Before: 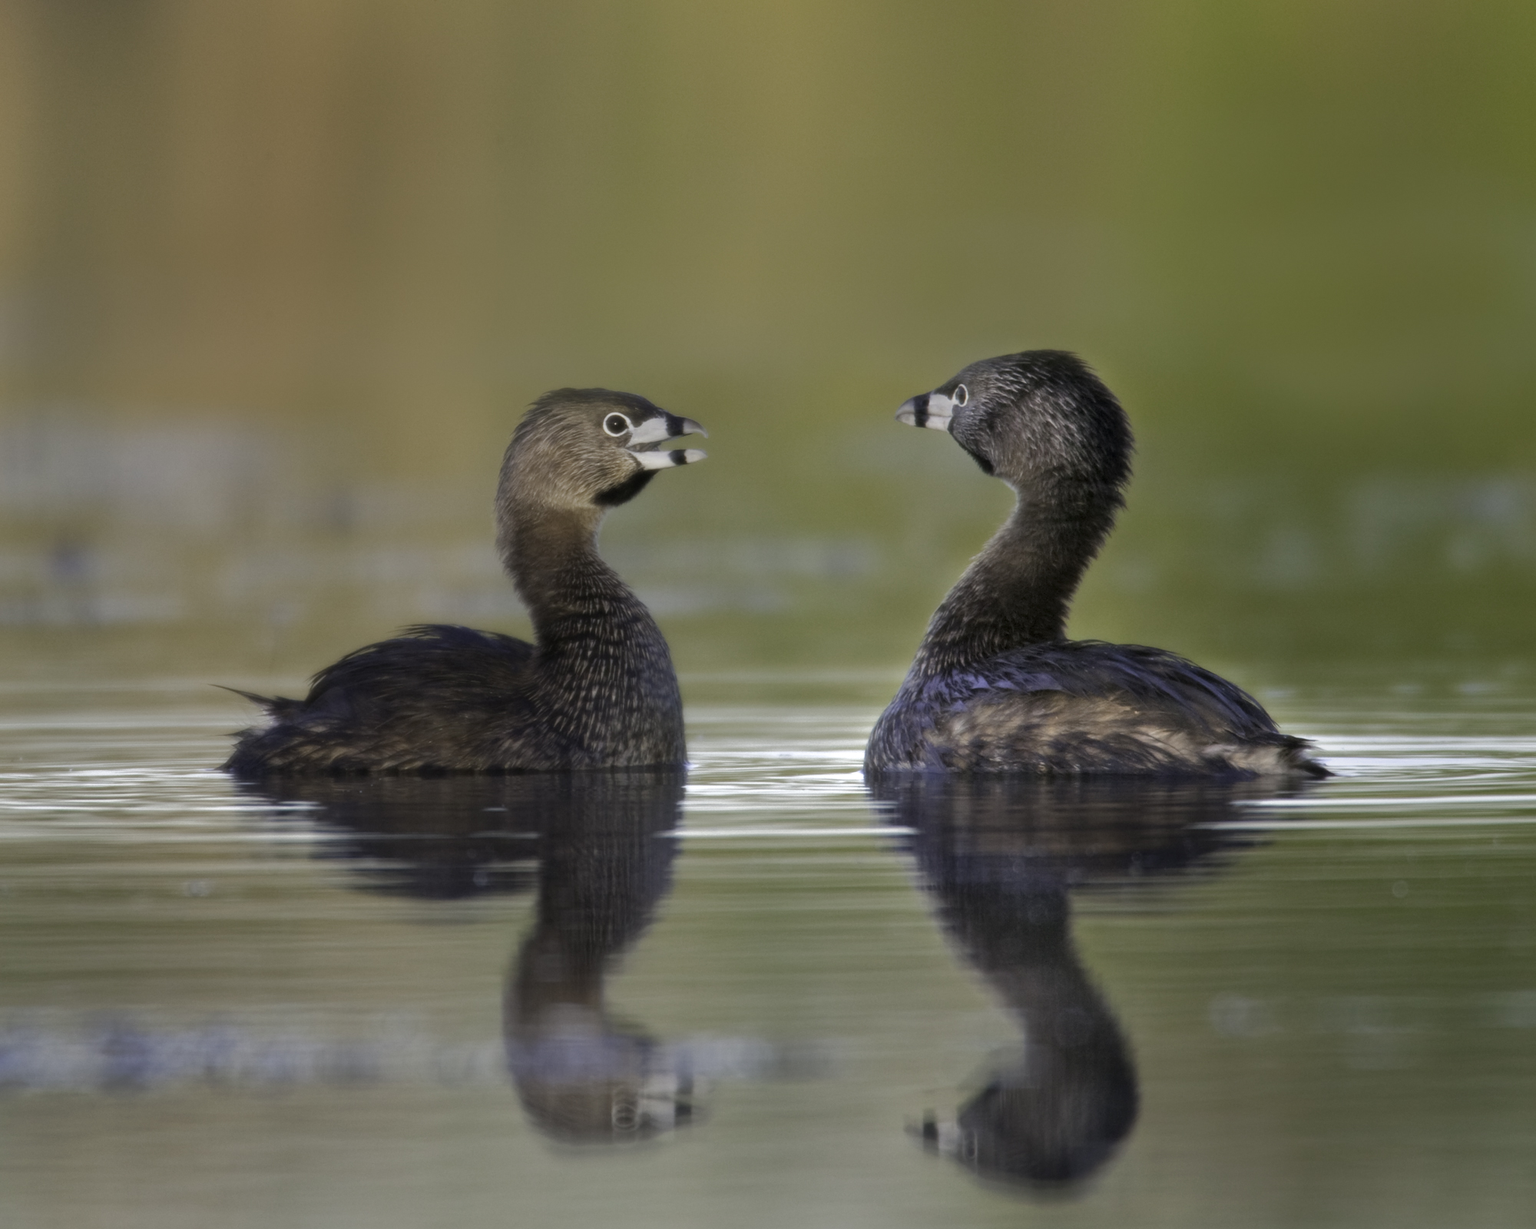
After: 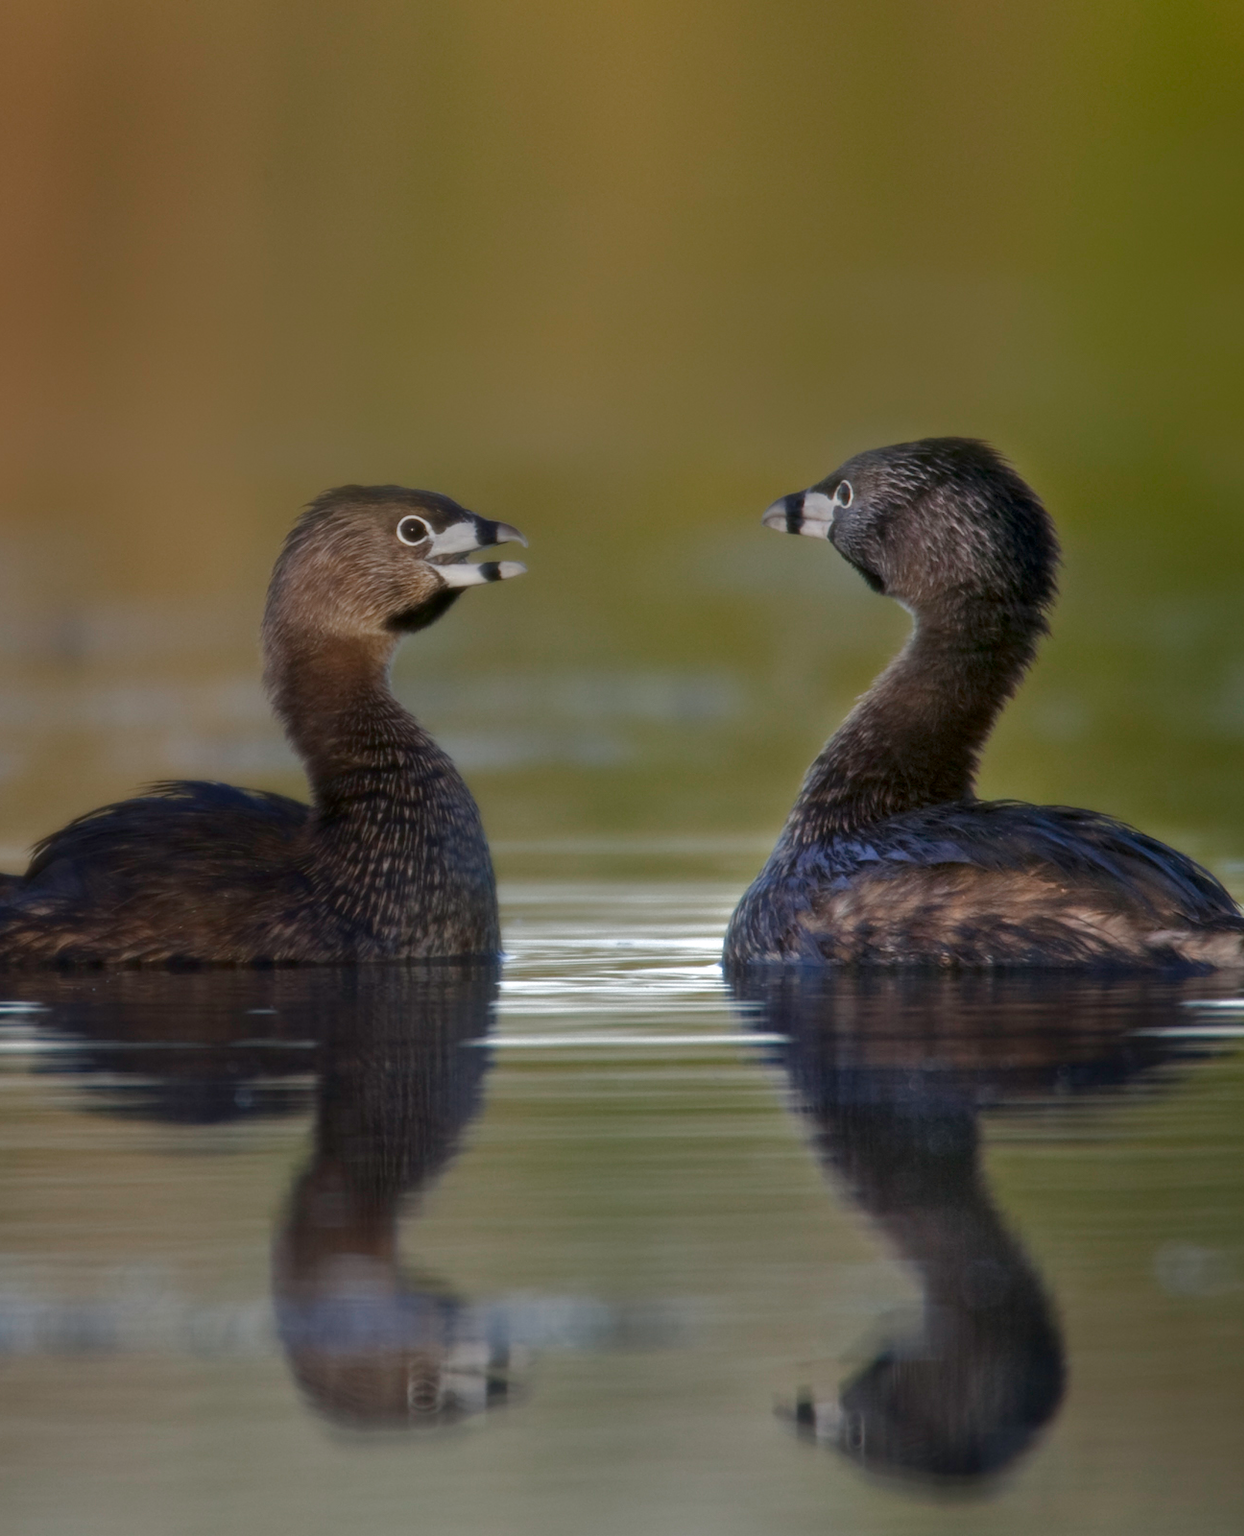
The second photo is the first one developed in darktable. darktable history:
color zones: curves: ch0 [(0, 0.444) (0.143, 0.442) (0.286, 0.441) (0.429, 0.441) (0.571, 0.441) (0.714, 0.441) (0.857, 0.442) (1, 0.444)]
crop and rotate: left 18.648%, right 16.502%
contrast brightness saturation: contrast 0.067, brightness -0.127, saturation 0.059
base curve: curves: ch0 [(0, 0) (0.74, 0.67) (1, 1)]
